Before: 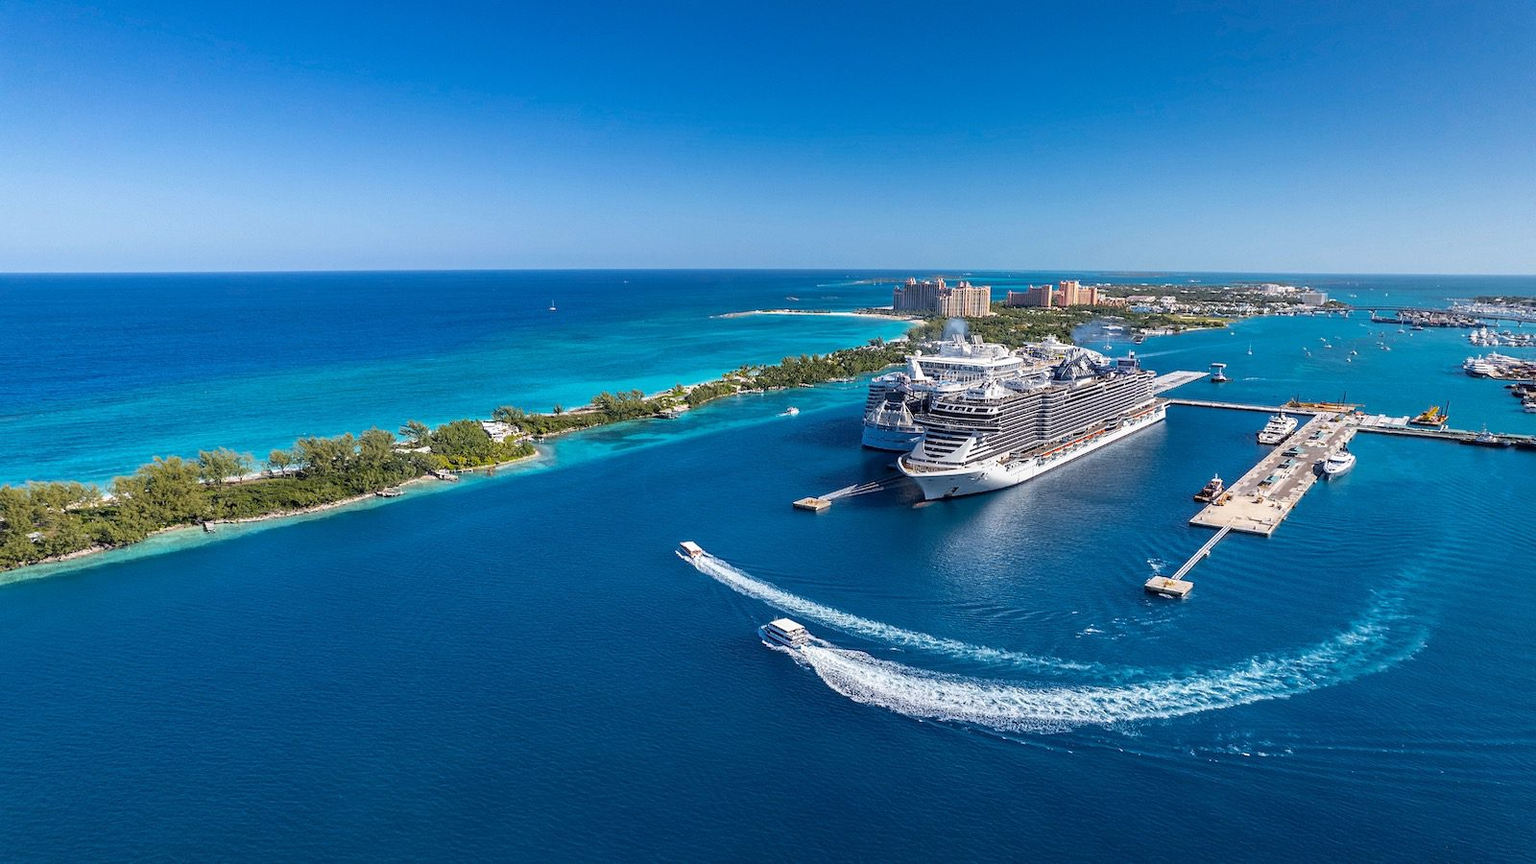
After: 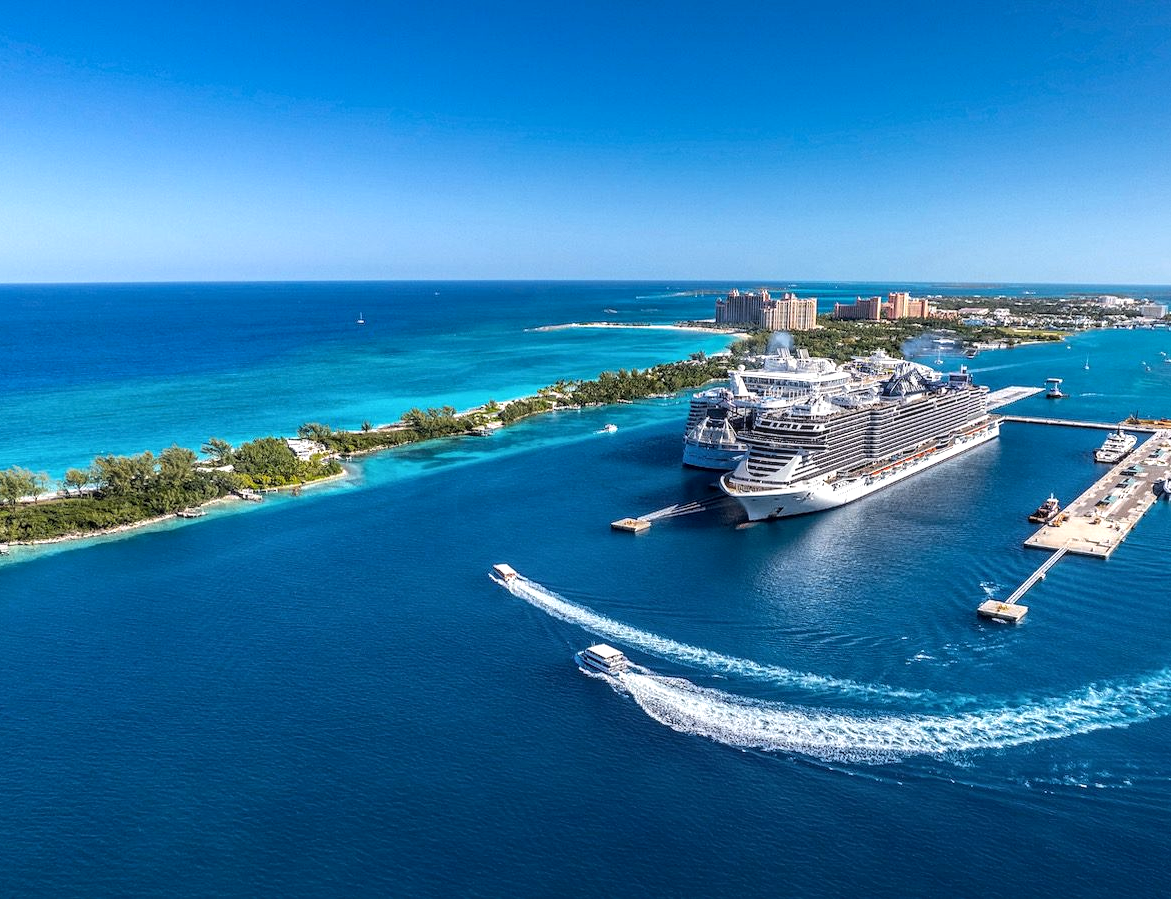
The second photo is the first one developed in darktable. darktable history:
crop: left 13.443%, right 13.31%
exposure: black level correction 0.001, compensate highlight preservation false
tone equalizer: -8 EV -0.417 EV, -7 EV -0.389 EV, -6 EV -0.333 EV, -5 EV -0.222 EV, -3 EV 0.222 EV, -2 EV 0.333 EV, -1 EV 0.389 EV, +0 EV 0.417 EV, edges refinement/feathering 500, mask exposure compensation -1.57 EV, preserve details no
local contrast: detail 117%
